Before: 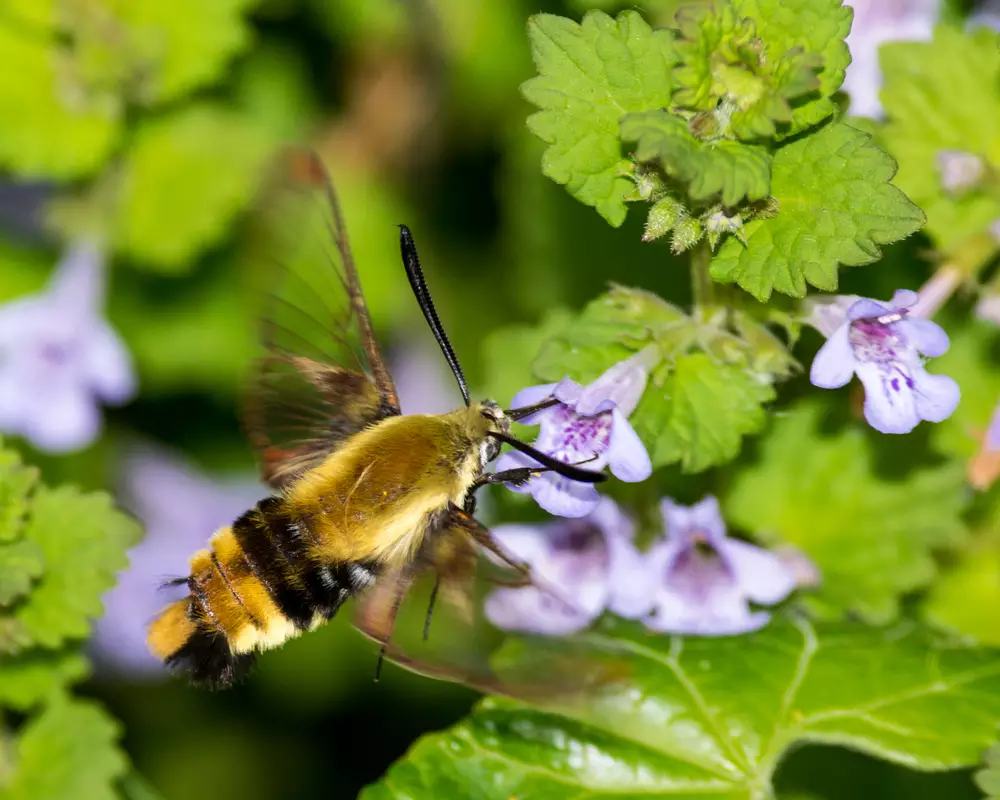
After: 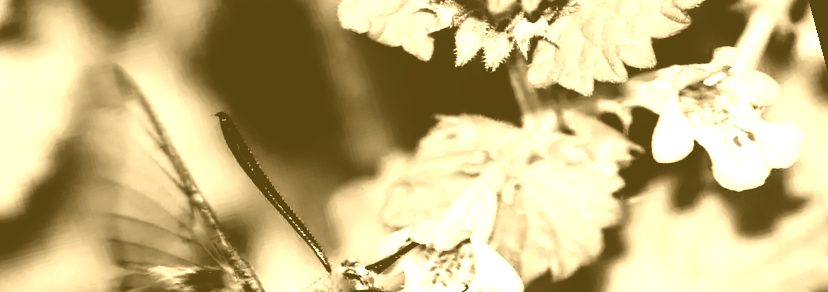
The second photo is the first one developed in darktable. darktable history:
color zones: curves: ch1 [(0, 0.638) (0.193, 0.442) (0.286, 0.15) (0.429, 0.14) (0.571, 0.142) (0.714, 0.154) (0.857, 0.175) (1, 0.638)]
crop and rotate: left 11.812%, bottom 42.776%
rotate and perspective: rotation -14.8°, crop left 0.1, crop right 0.903, crop top 0.25, crop bottom 0.748
colorize: hue 36°, source mix 100%
color balance: mode lift, gamma, gain (sRGB), lift [1.014, 0.966, 0.918, 0.87], gamma [0.86, 0.734, 0.918, 0.976], gain [1.063, 1.13, 1.063, 0.86]
rgb levels: preserve colors max RGB
filmic rgb: black relative exposure -5 EV, white relative exposure 3.5 EV, hardness 3.19, contrast 1.4, highlights saturation mix -30%
white balance: red 1.066, blue 1.119
